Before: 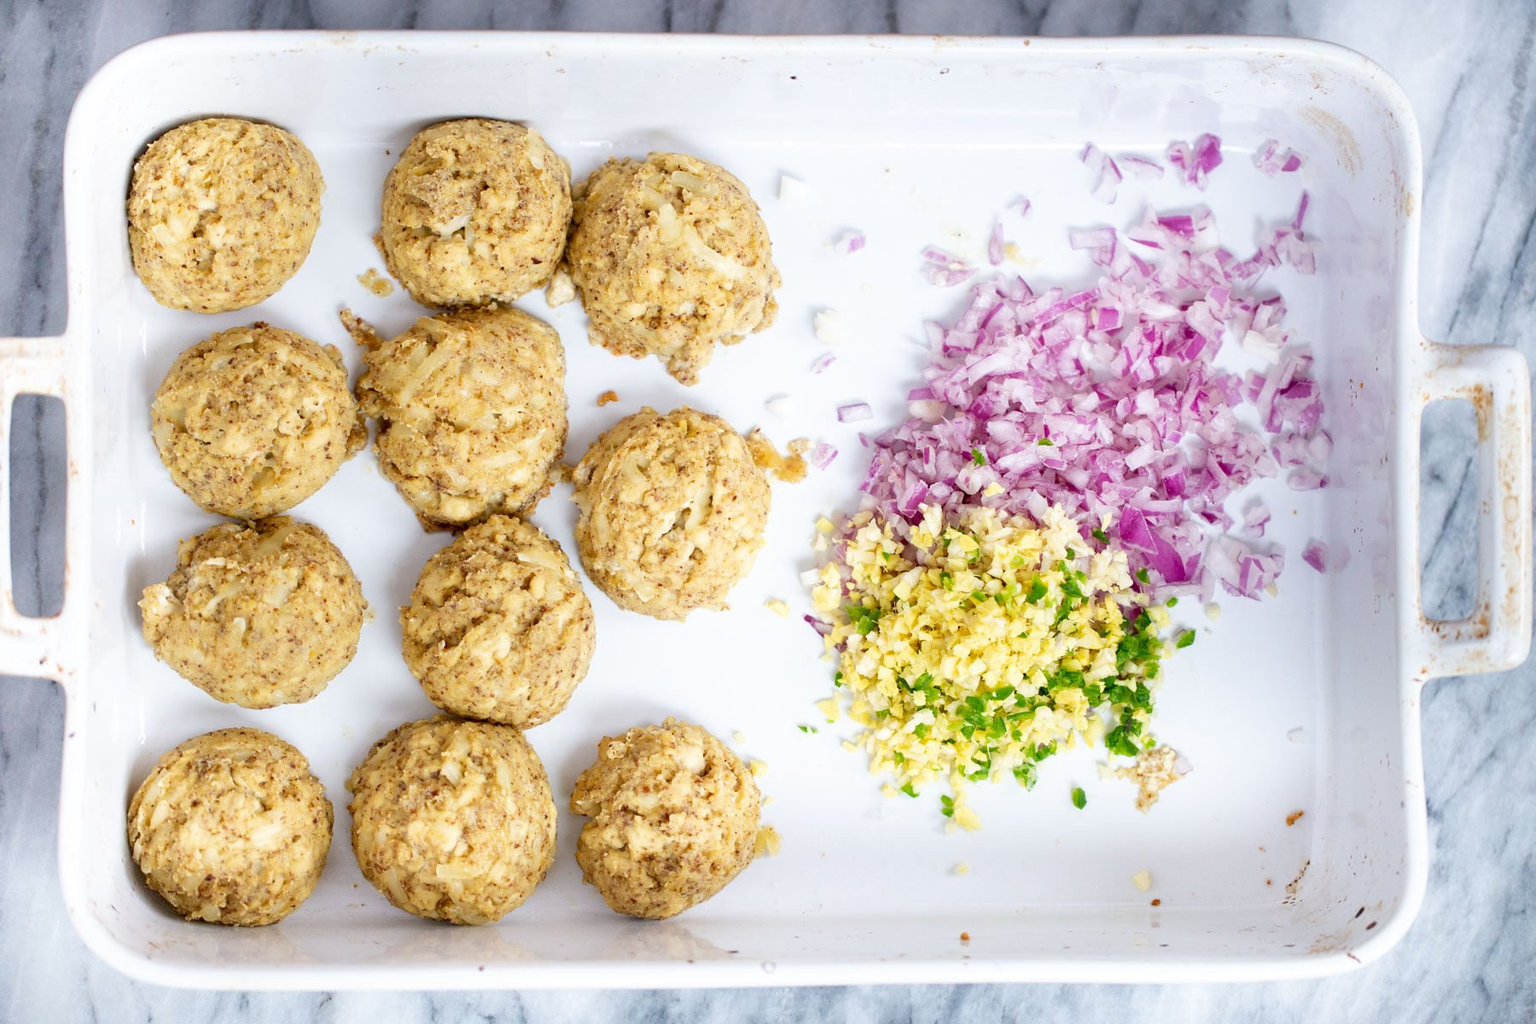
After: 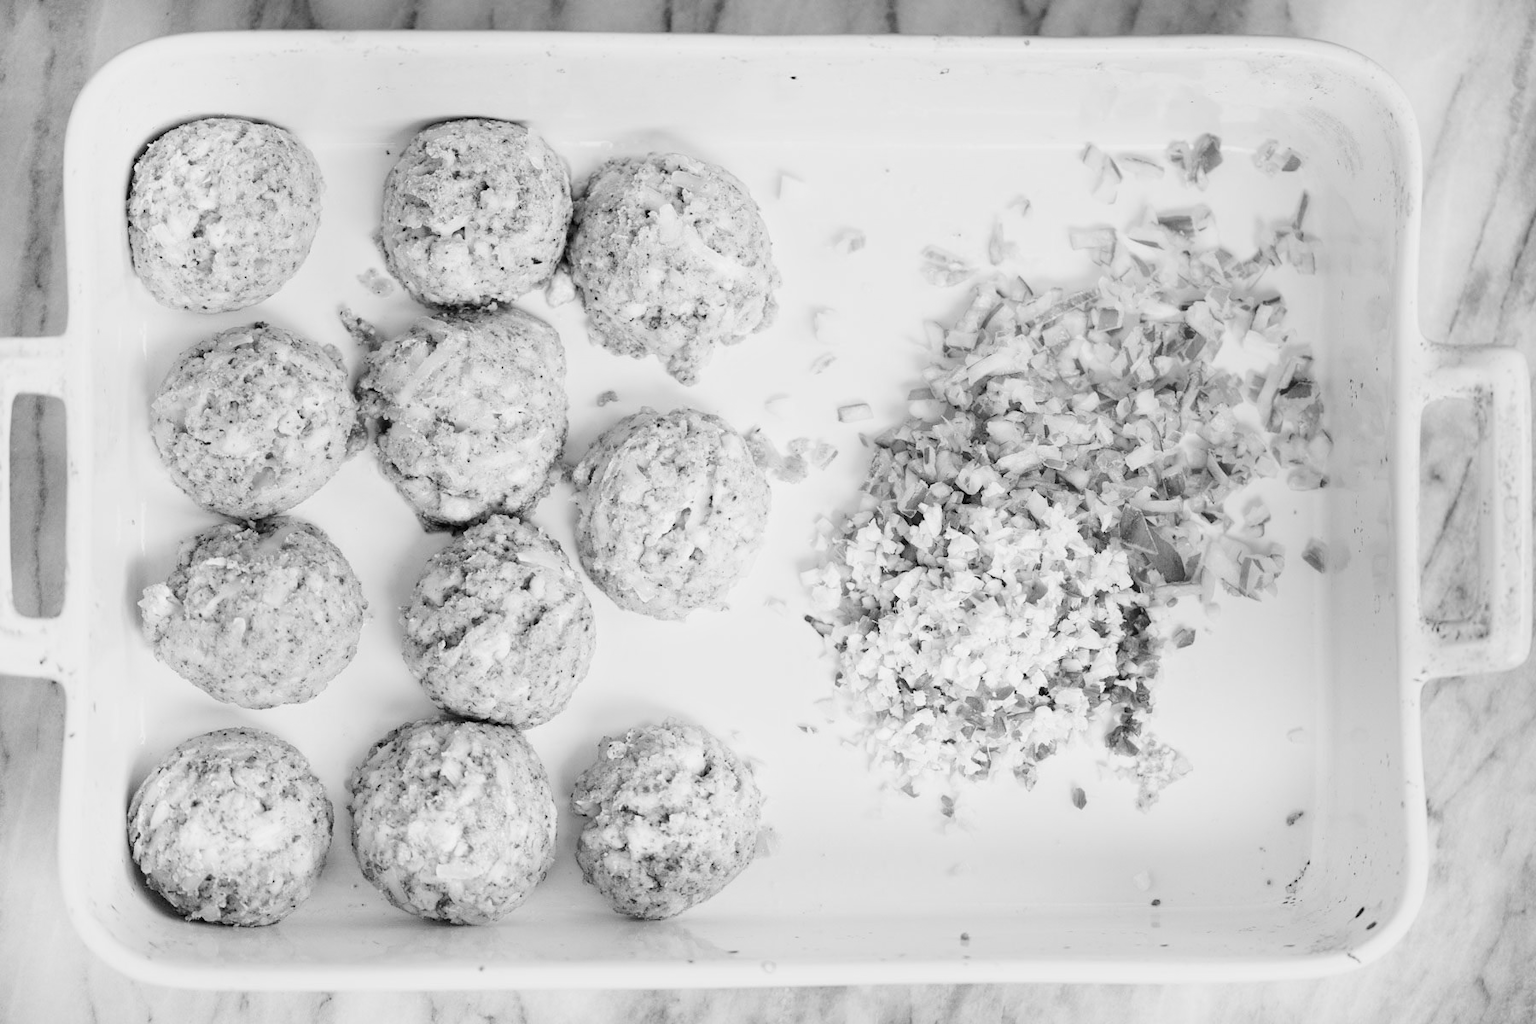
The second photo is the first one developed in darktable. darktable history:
tone curve: curves: ch0 [(0, 0) (0.071, 0.047) (0.266, 0.26) (0.483, 0.554) (0.753, 0.811) (1, 0.983)]; ch1 [(0, 0) (0.346, 0.307) (0.408, 0.369) (0.463, 0.443) (0.482, 0.493) (0.502, 0.5) (0.517, 0.502) (0.55, 0.548) (0.597, 0.624) (0.651, 0.698) (1, 1)]; ch2 [(0, 0) (0.346, 0.34) (0.434, 0.46) (0.485, 0.494) (0.5, 0.494) (0.517, 0.506) (0.535, 0.529) (0.583, 0.611) (0.625, 0.666) (1, 1)], color space Lab, independent channels, preserve colors none
monochrome: a 30.25, b 92.03
